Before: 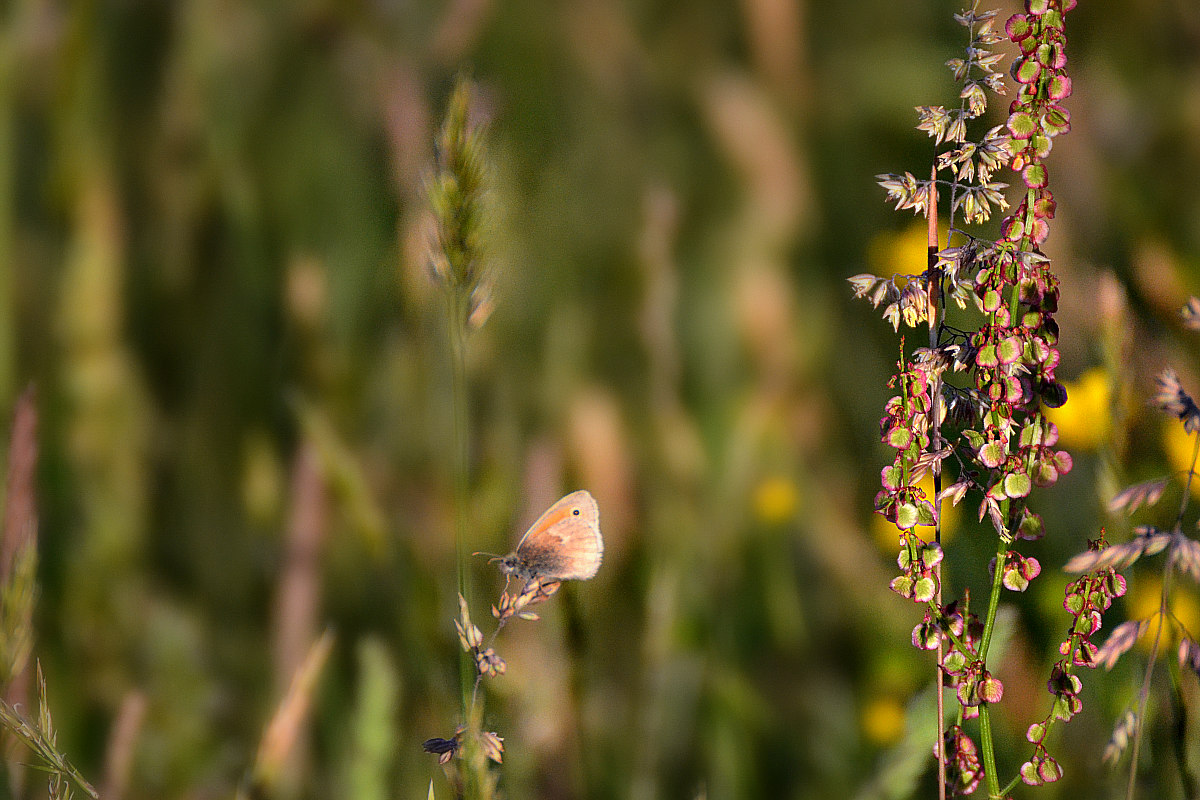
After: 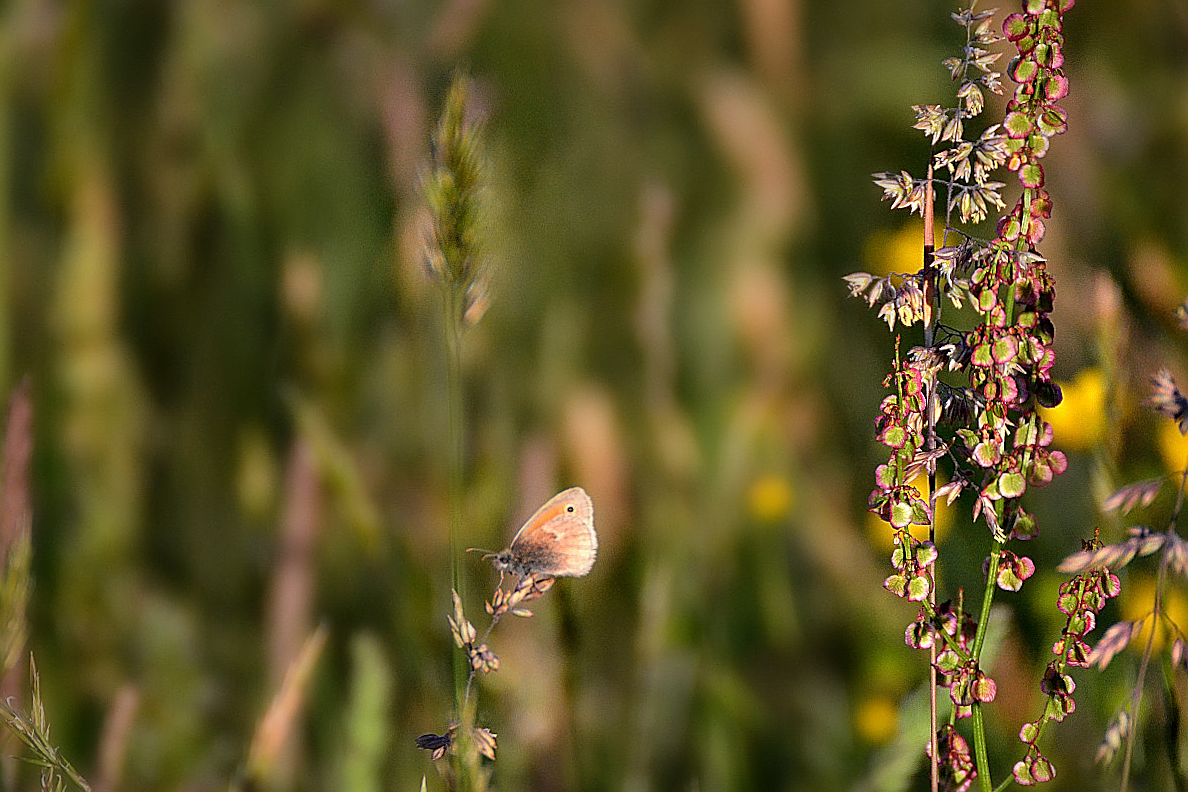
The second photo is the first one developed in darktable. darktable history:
sharpen: amount 0.496
crop and rotate: angle -0.36°
